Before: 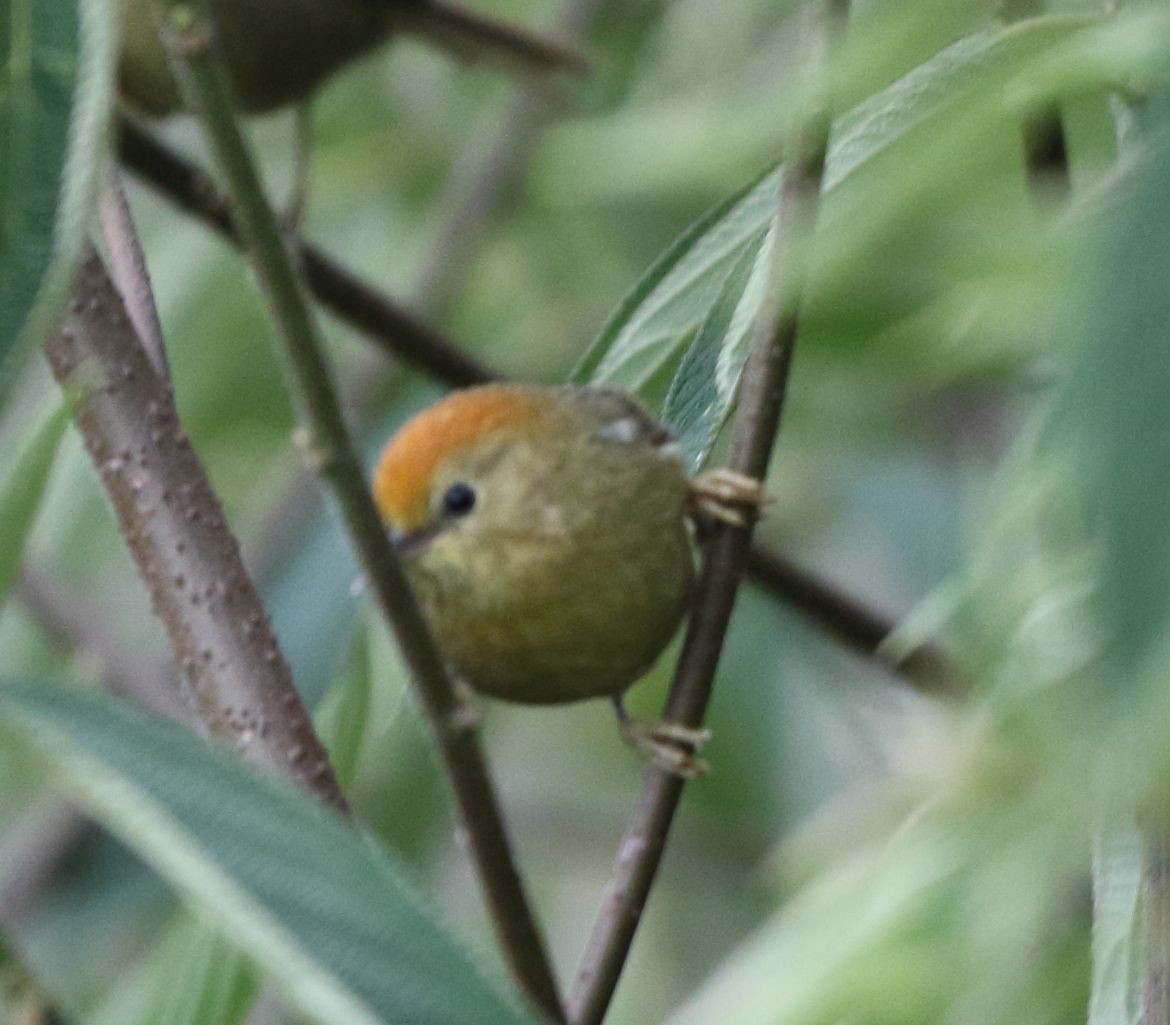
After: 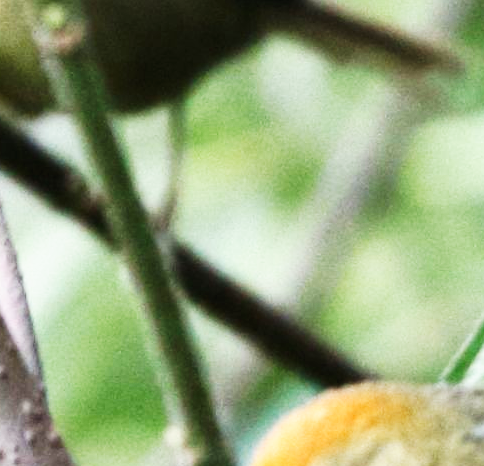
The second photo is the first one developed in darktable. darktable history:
crop and rotate: left 10.874%, top 0.119%, right 47.744%, bottom 54.359%
tone equalizer: -8 EV -0.417 EV, -7 EV -0.359 EV, -6 EV -0.33 EV, -5 EV -0.241 EV, -3 EV 0.208 EV, -2 EV 0.355 EV, -1 EV 0.371 EV, +0 EV 0.424 EV, edges refinement/feathering 500, mask exposure compensation -1.57 EV, preserve details no
base curve: curves: ch0 [(0, 0) (0.007, 0.004) (0.027, 0.03) (0.046, 0.07) (0.207, 0.54) (0.442, 0.872) (0.673, 0.972) (1, 1)], preserve colors none
